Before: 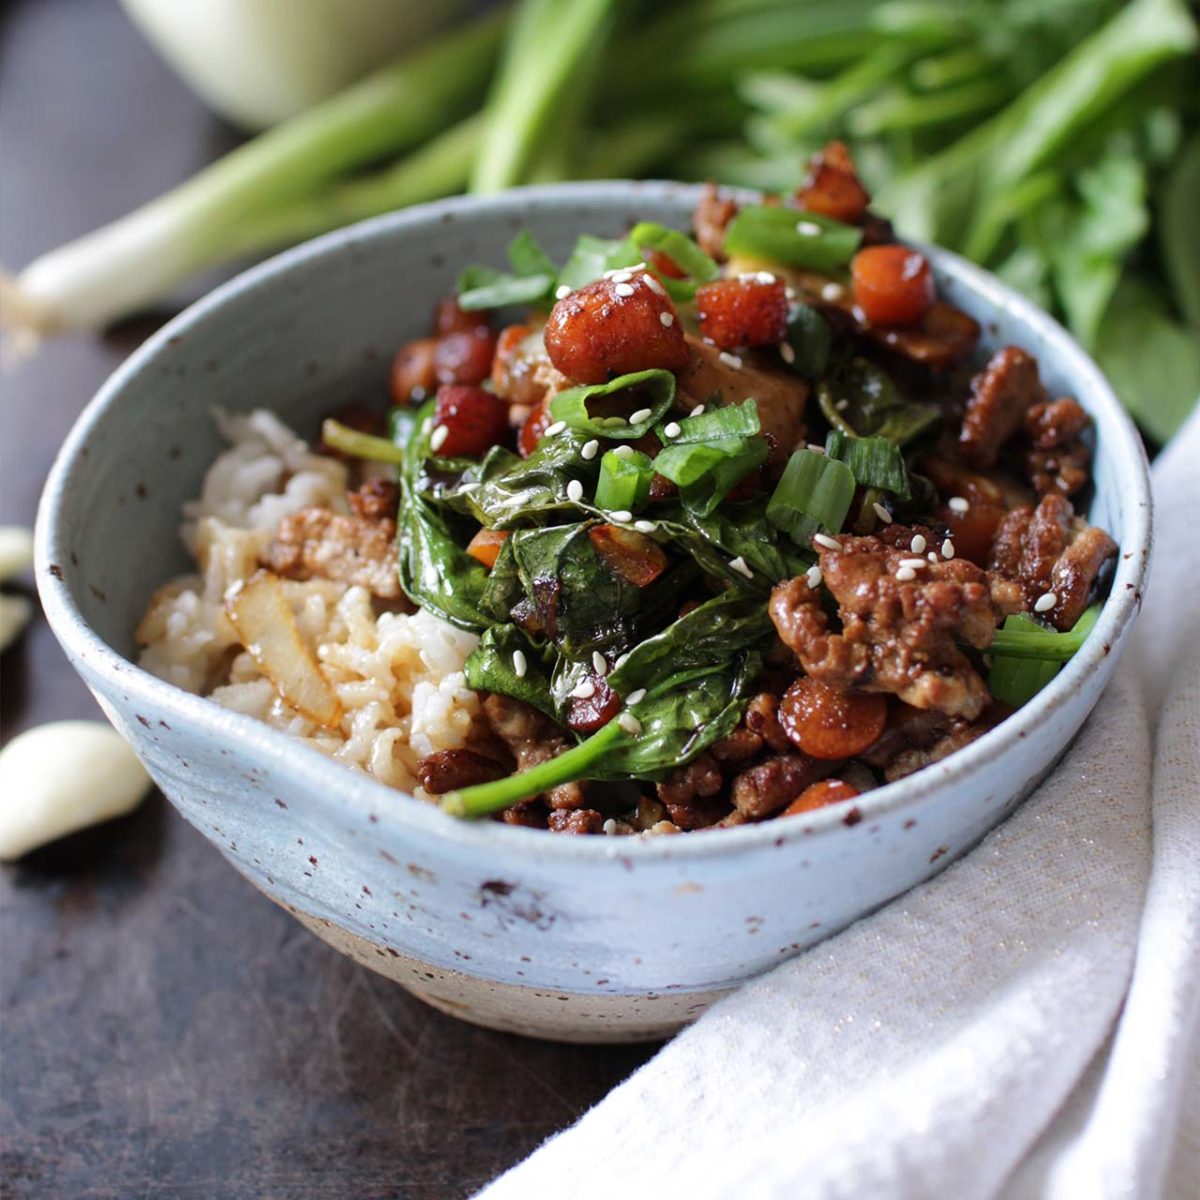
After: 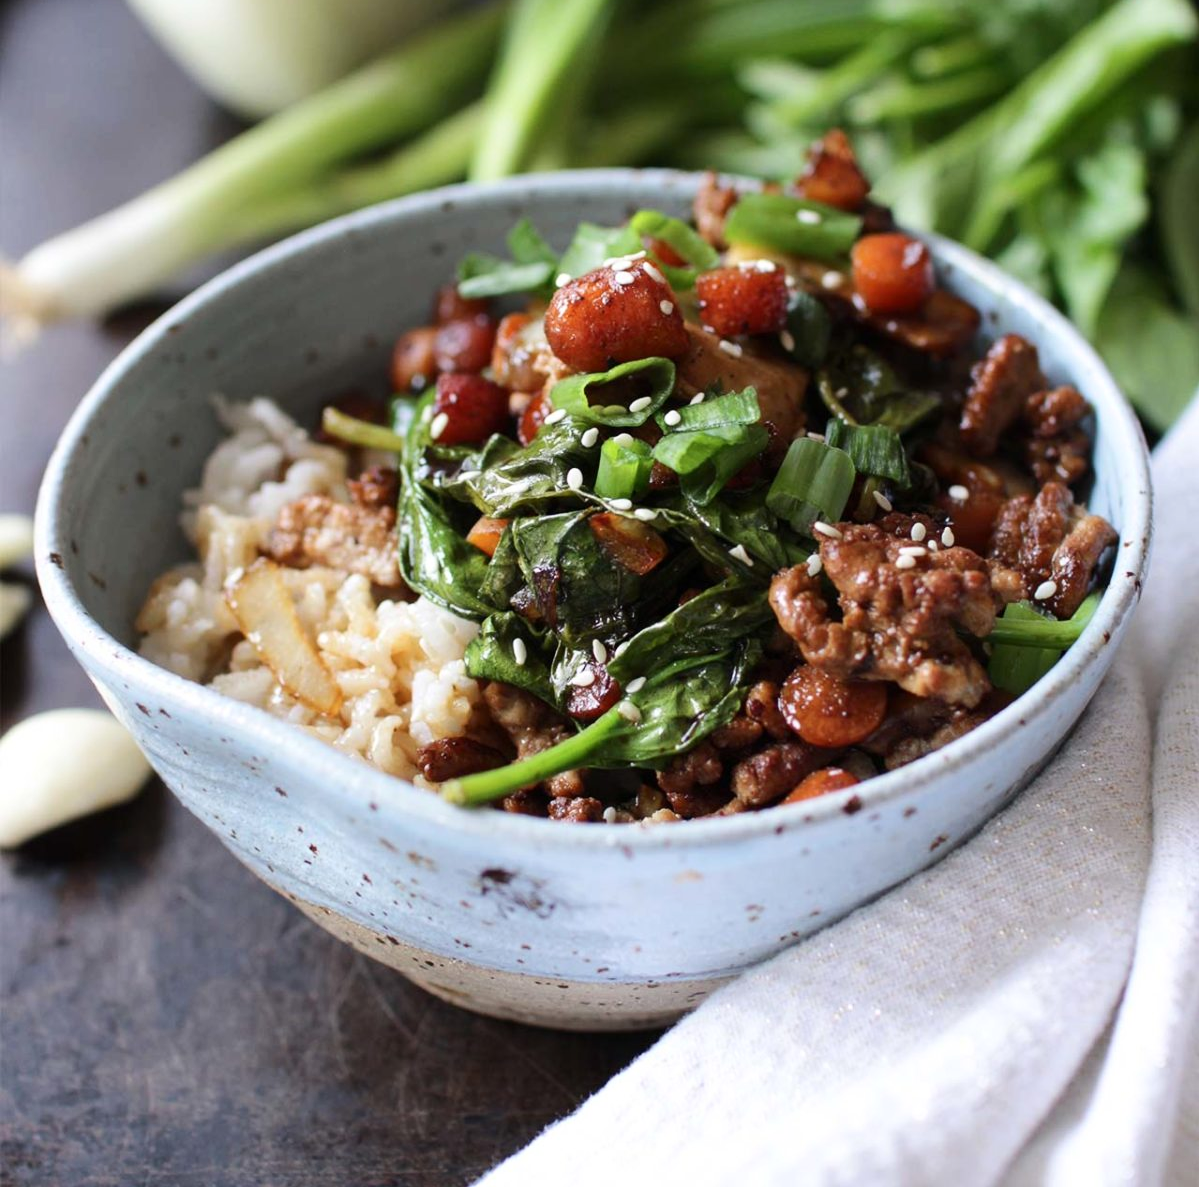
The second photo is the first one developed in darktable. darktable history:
contrast brightness saturation: contrast 0.15, brightness 0.05
crop: top 1.049%, right 0.001%
